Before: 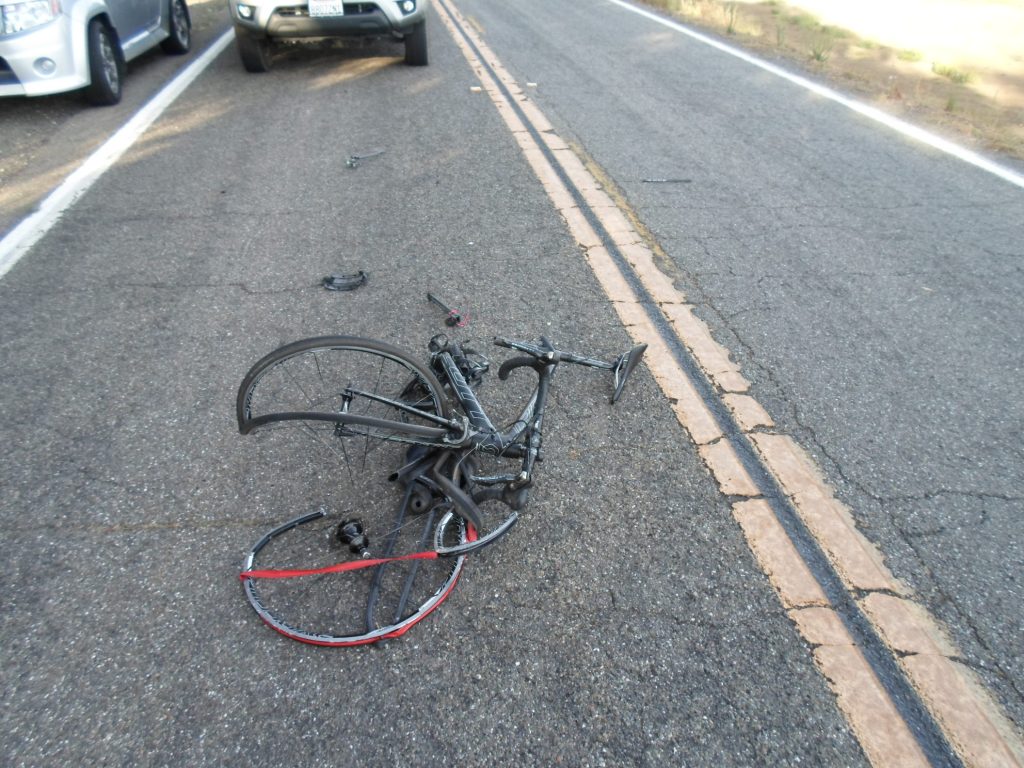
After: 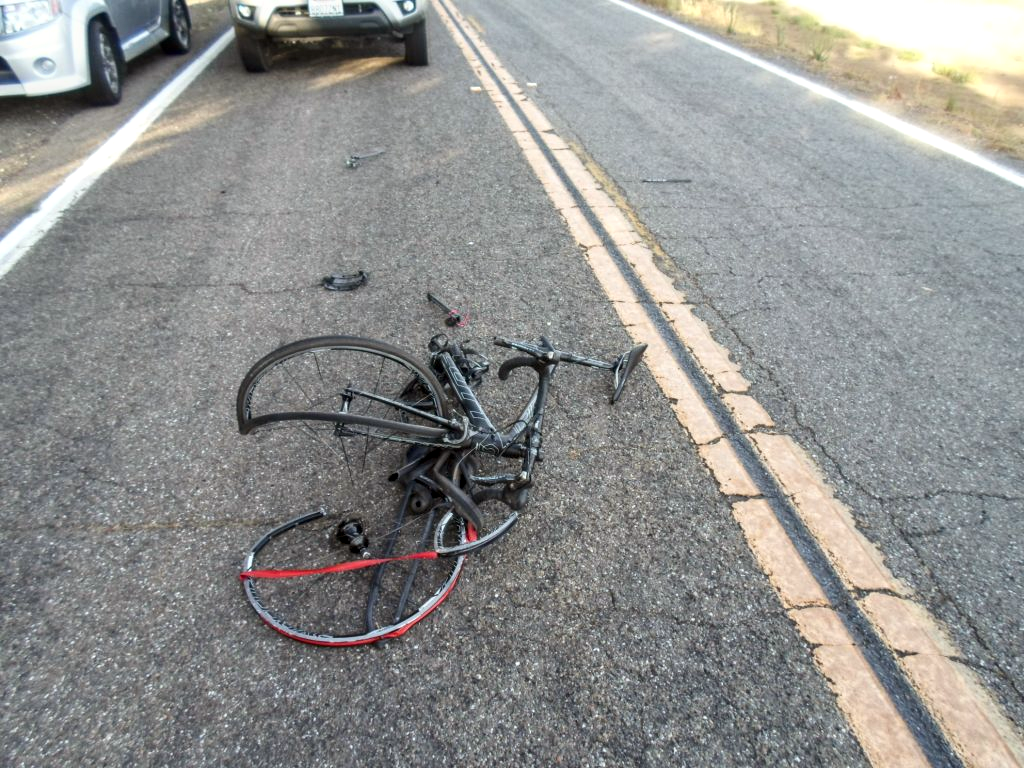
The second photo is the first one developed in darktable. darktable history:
contrast brightness saturation: contrast 0.138
local contrast: on, module defaults
color balance rgb: power › chroma 0.666%, power › hue 60°, perceptual saturation grading › global saturation 10.42%, global vibrance 9.392%
